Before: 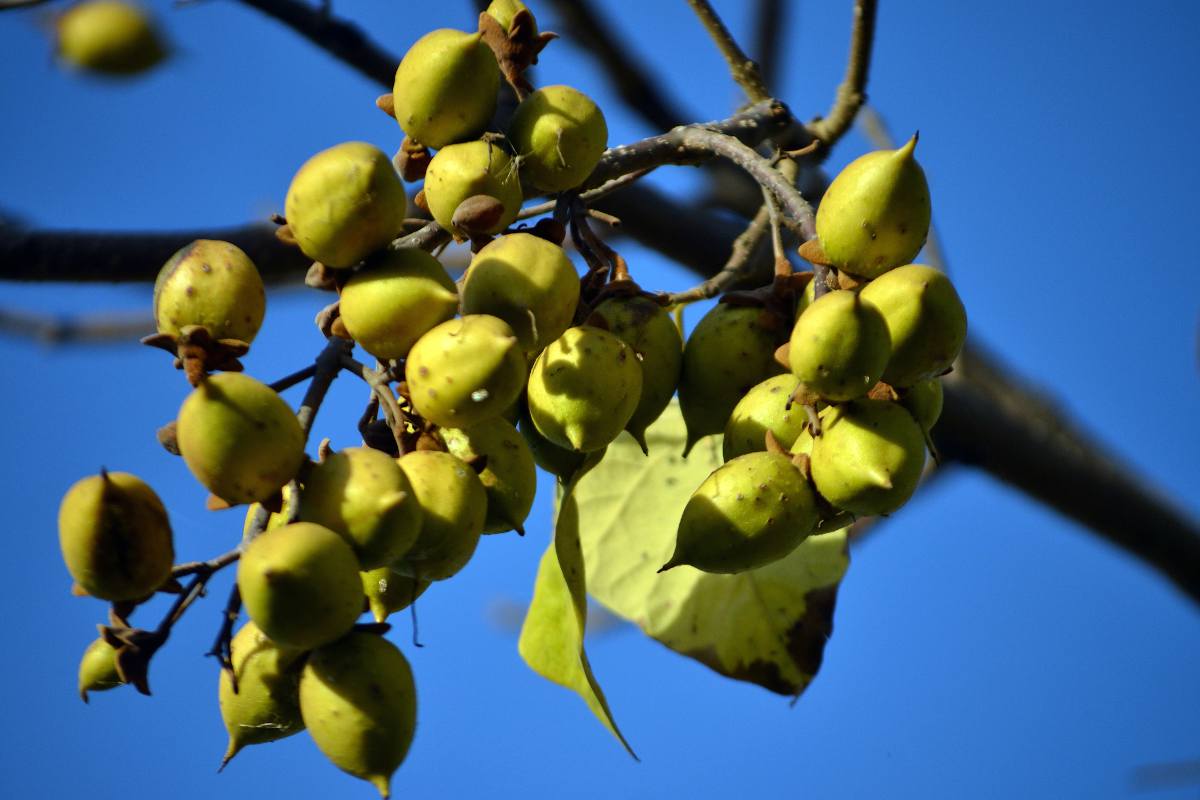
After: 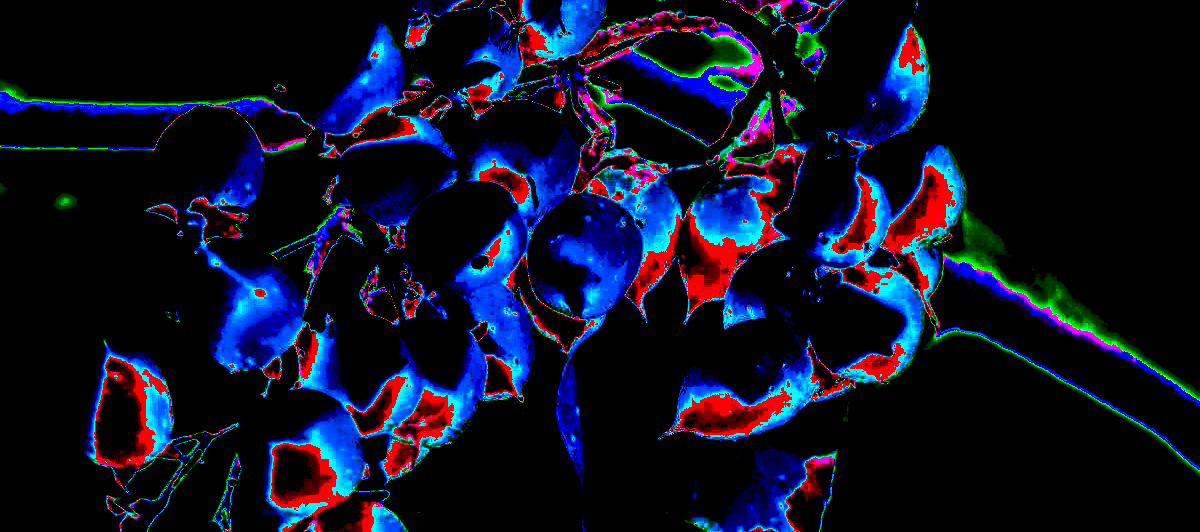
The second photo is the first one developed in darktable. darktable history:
crop: top 16.727%, bottom 16.727%
exposure: black level correction 0, exposure 2.088 EV, compensate exposure bias true, compensate highlight preservation false
white balance: red 8, blue 8
shadows and highlights: soften with gaussian
color balance: lift [1.003, 0.993, 1.001, 1.007], gamma [1.018, 1.072, 0.959, 0.928], gain [0.974, 0.873, 1.031, 1.127]
